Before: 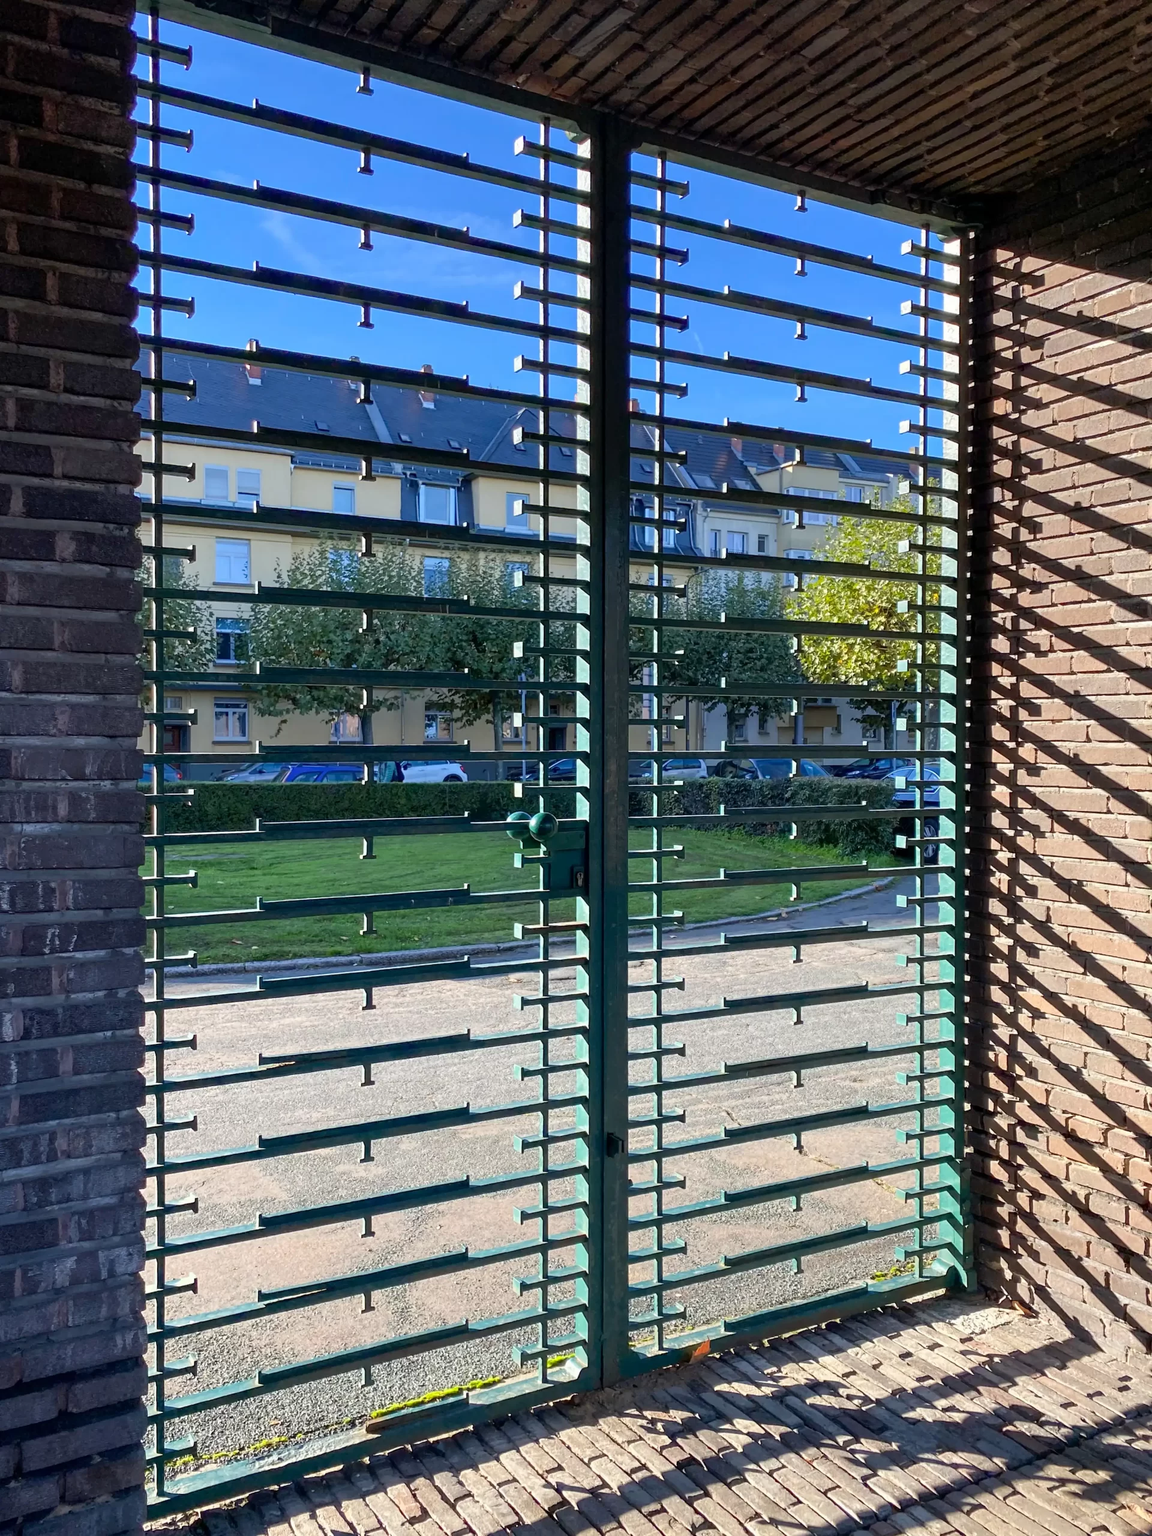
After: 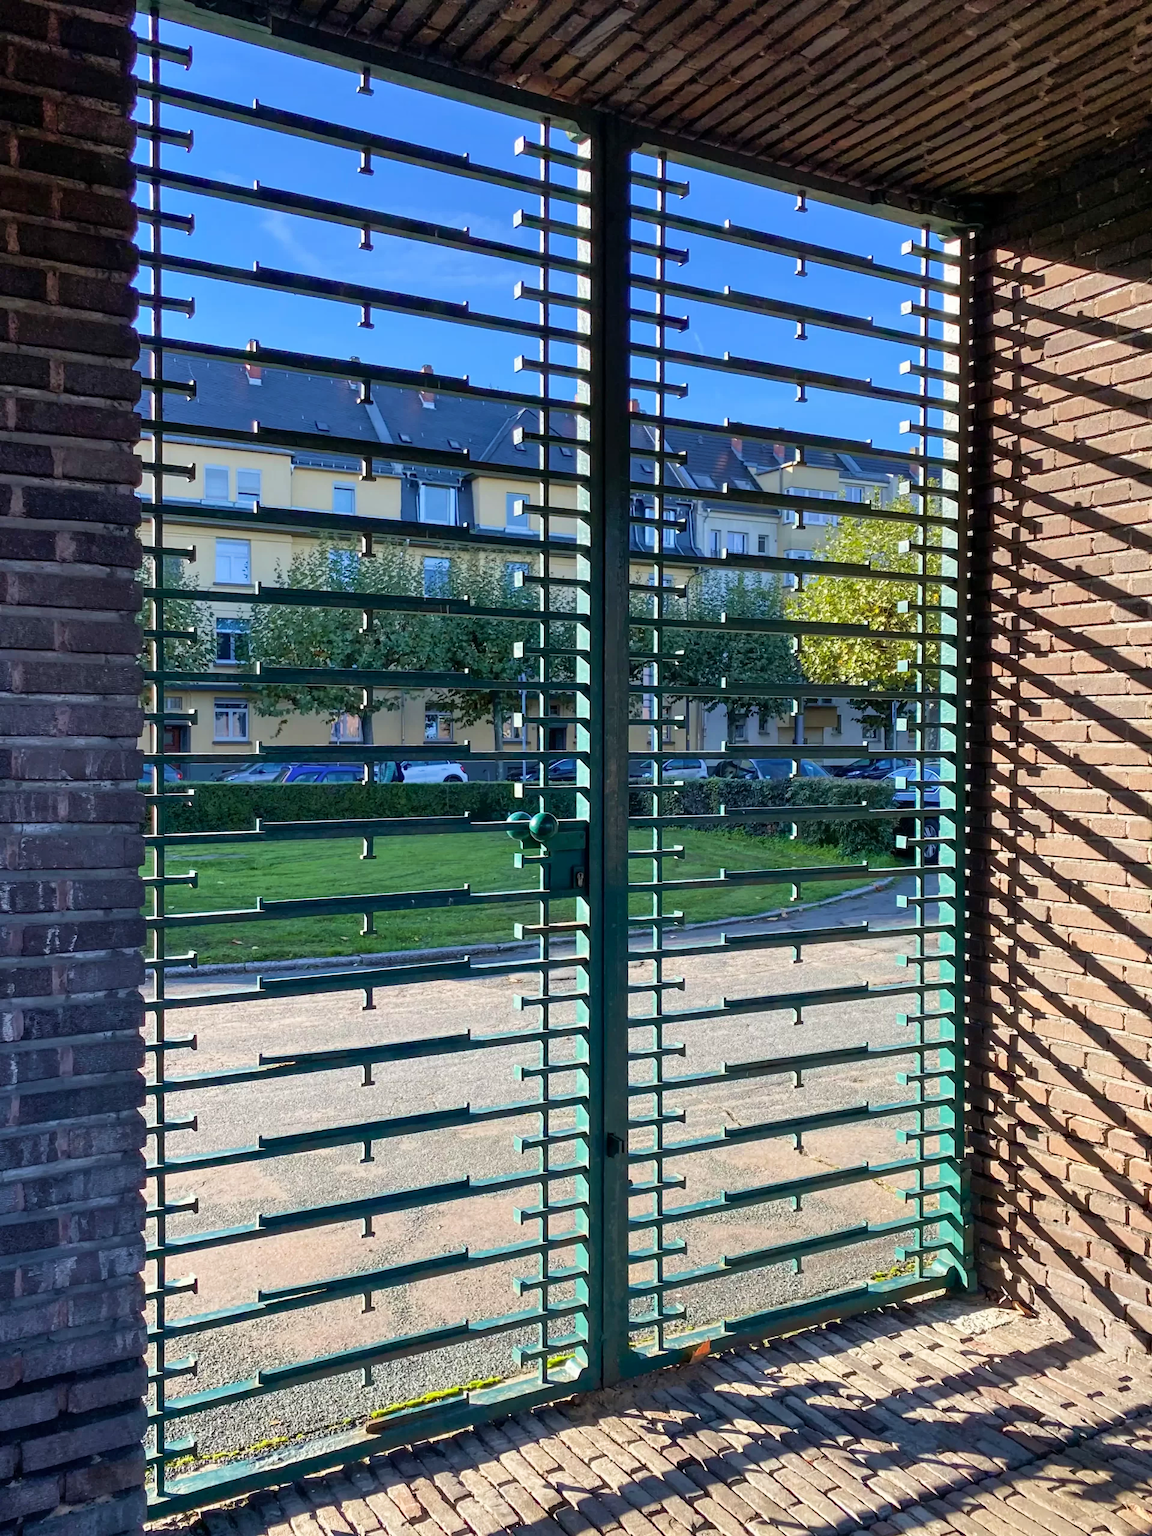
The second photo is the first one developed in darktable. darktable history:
velvia: on, module defaults
shadows and highlights: shadows 37.27, highlights -28.18, soften with gaussian
